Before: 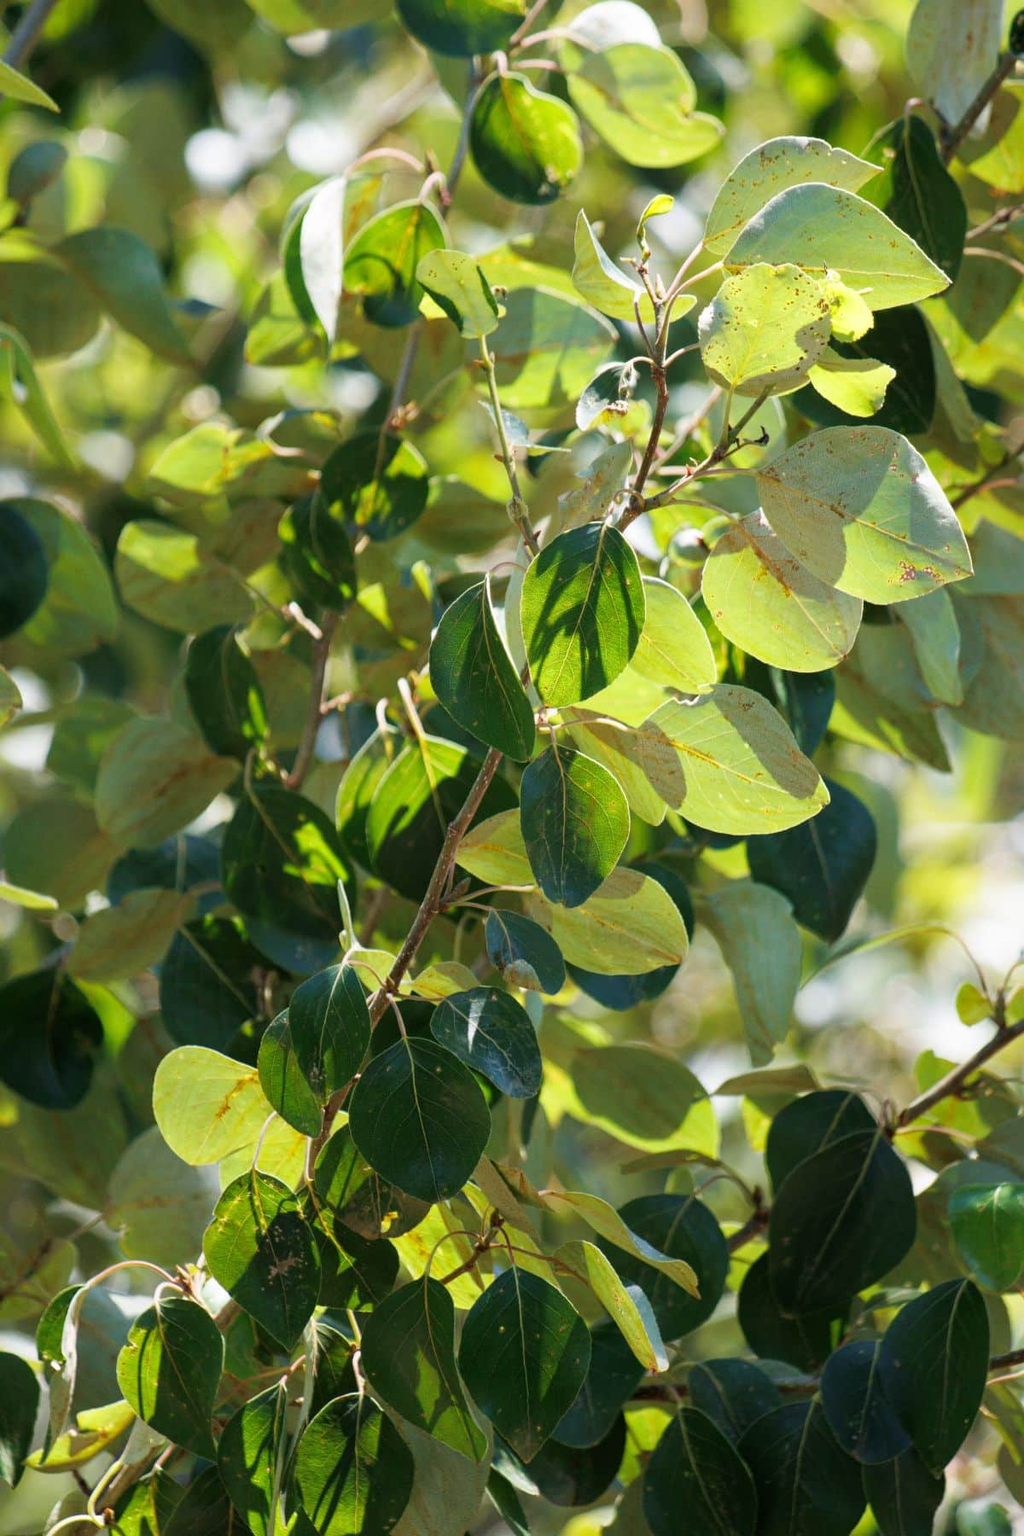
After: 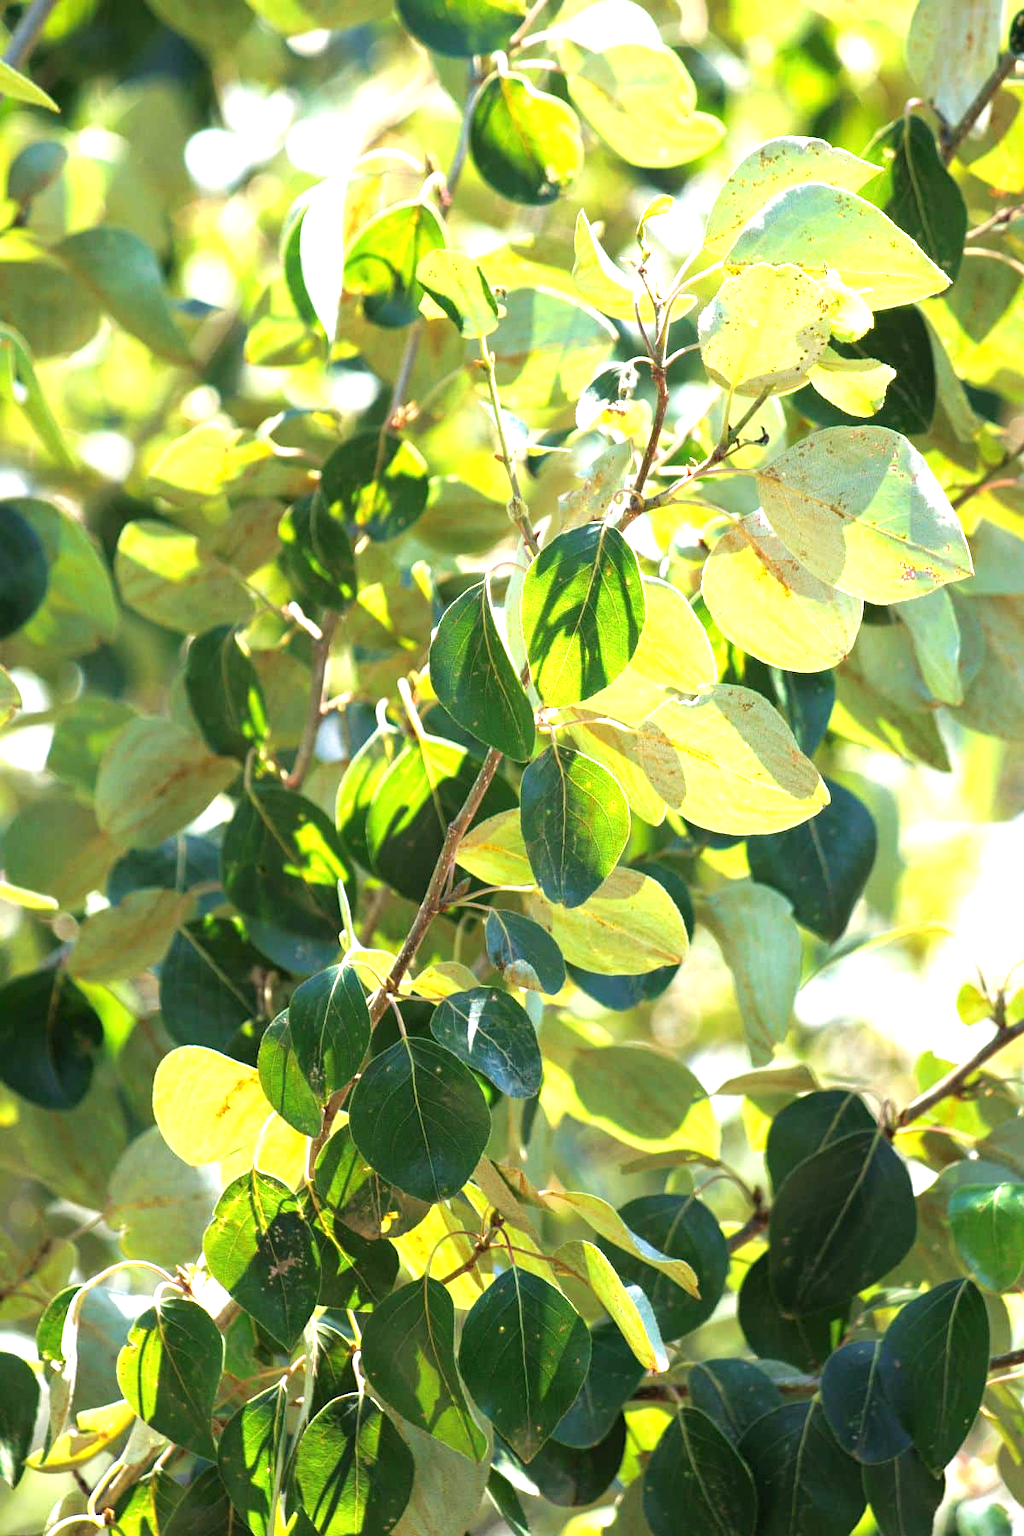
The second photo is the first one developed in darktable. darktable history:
exposure: black level correction 0, exposure 1.299 EV, compensate exposure bias true, compensate highlight preservation false
